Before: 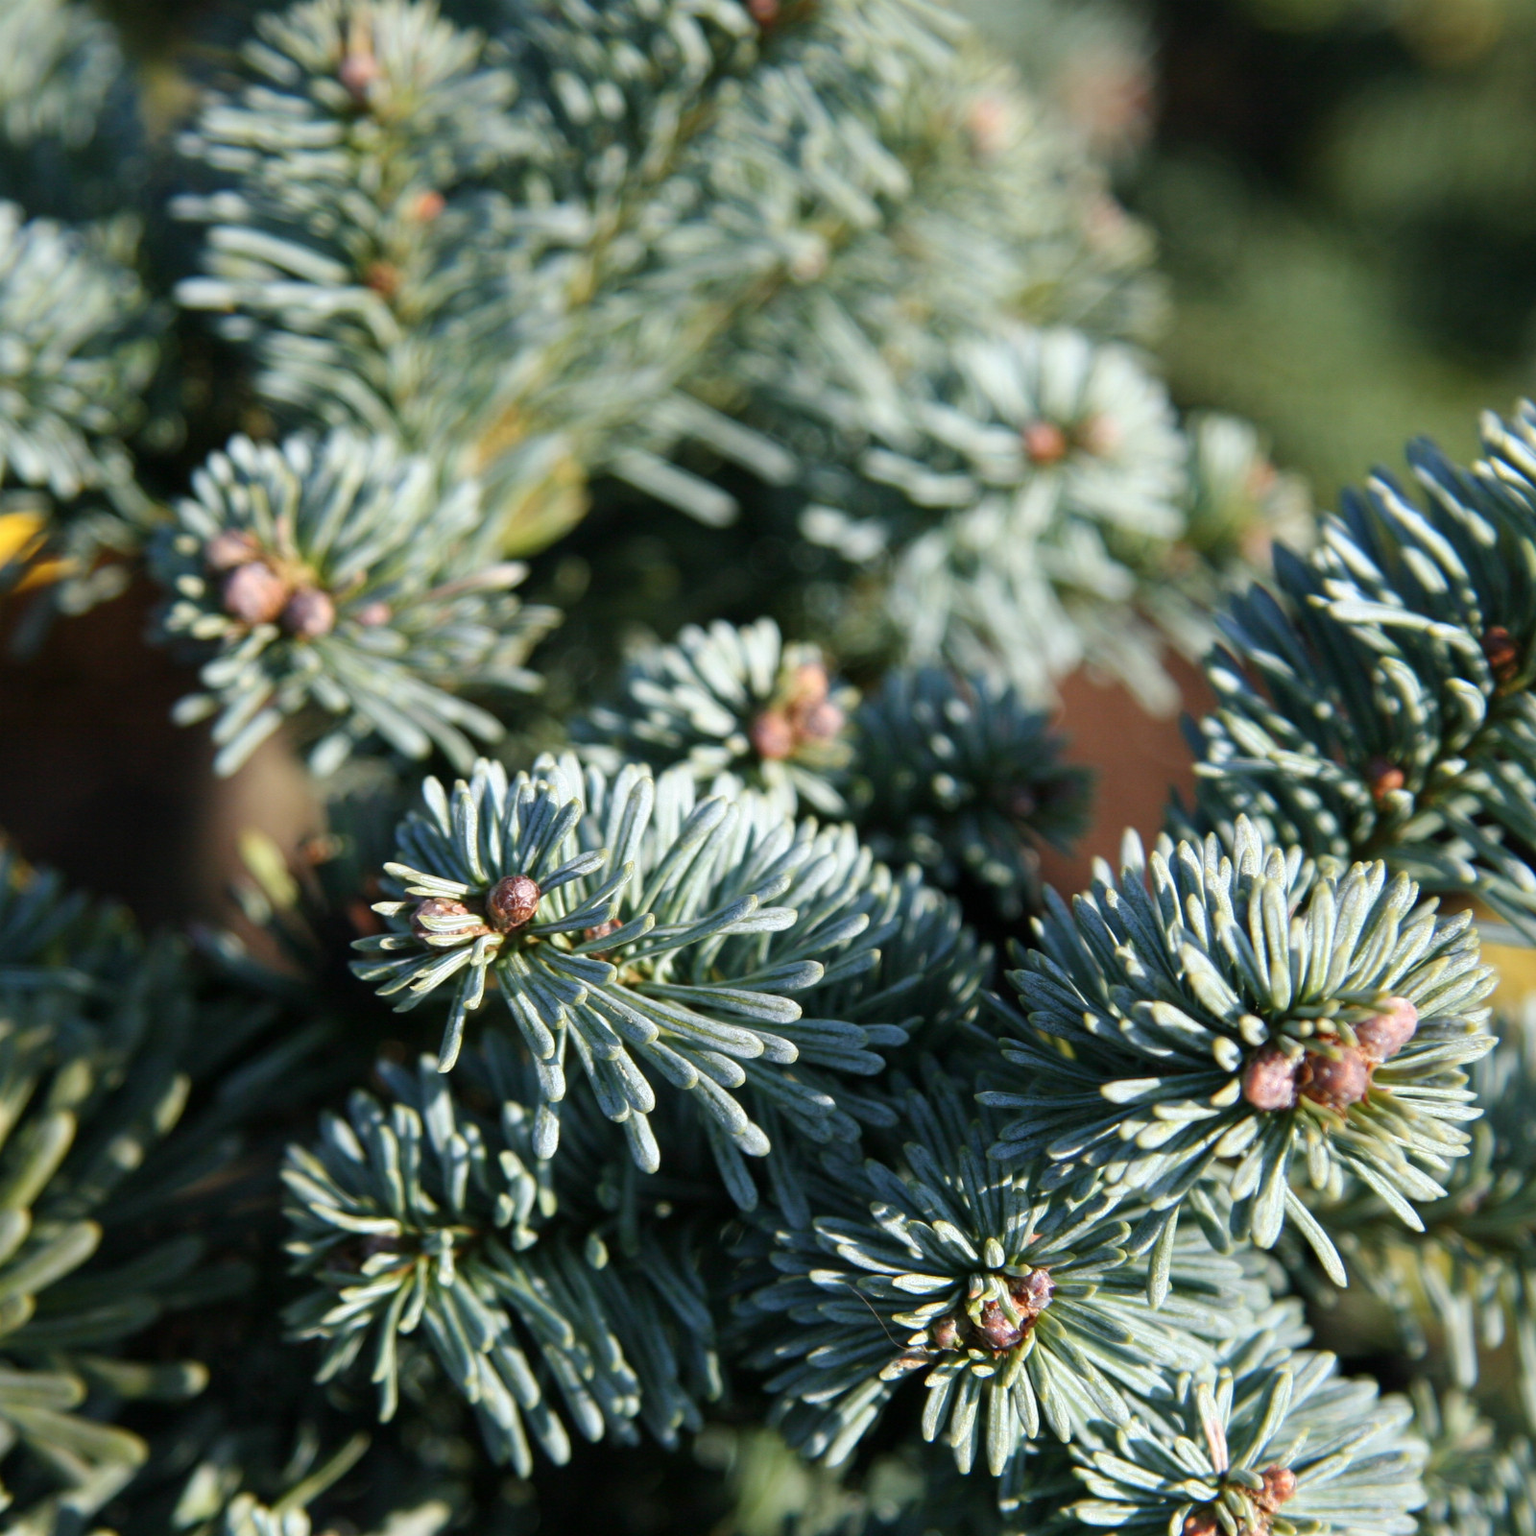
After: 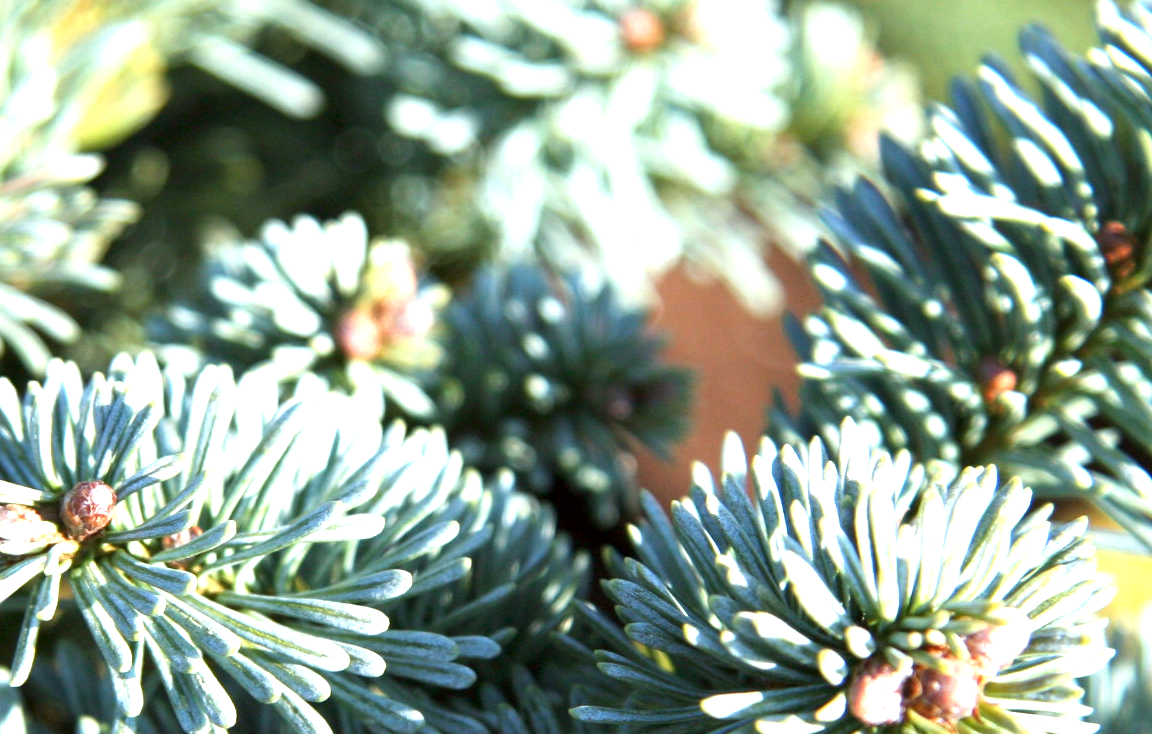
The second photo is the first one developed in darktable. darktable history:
crop and rotate: left 27.938%, top 27.046%, bottom 27.046%
color correction: highlights a* -2.73, highlights b* -2.09, shadows a* 2.41, shadows b* 2.73
exposure: black level correction 0.001, exposure 1.398 EV, compensate exposure bias true, compensate highlight preservation false
